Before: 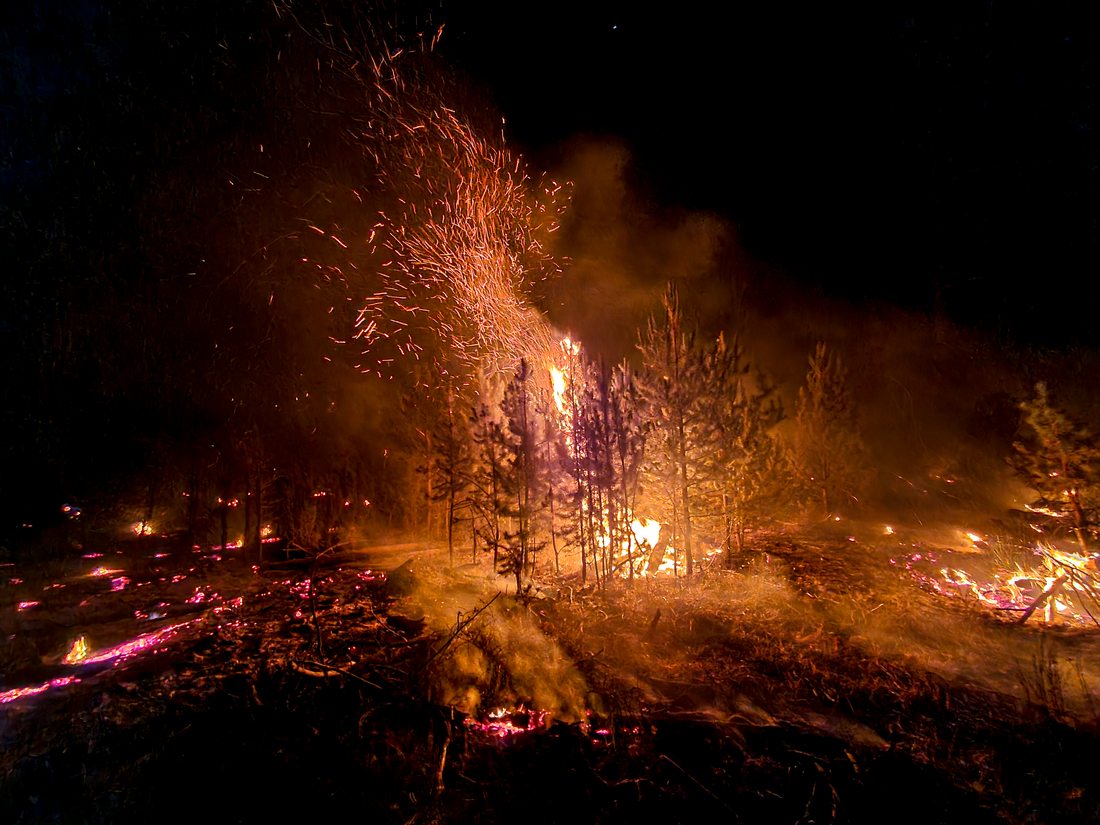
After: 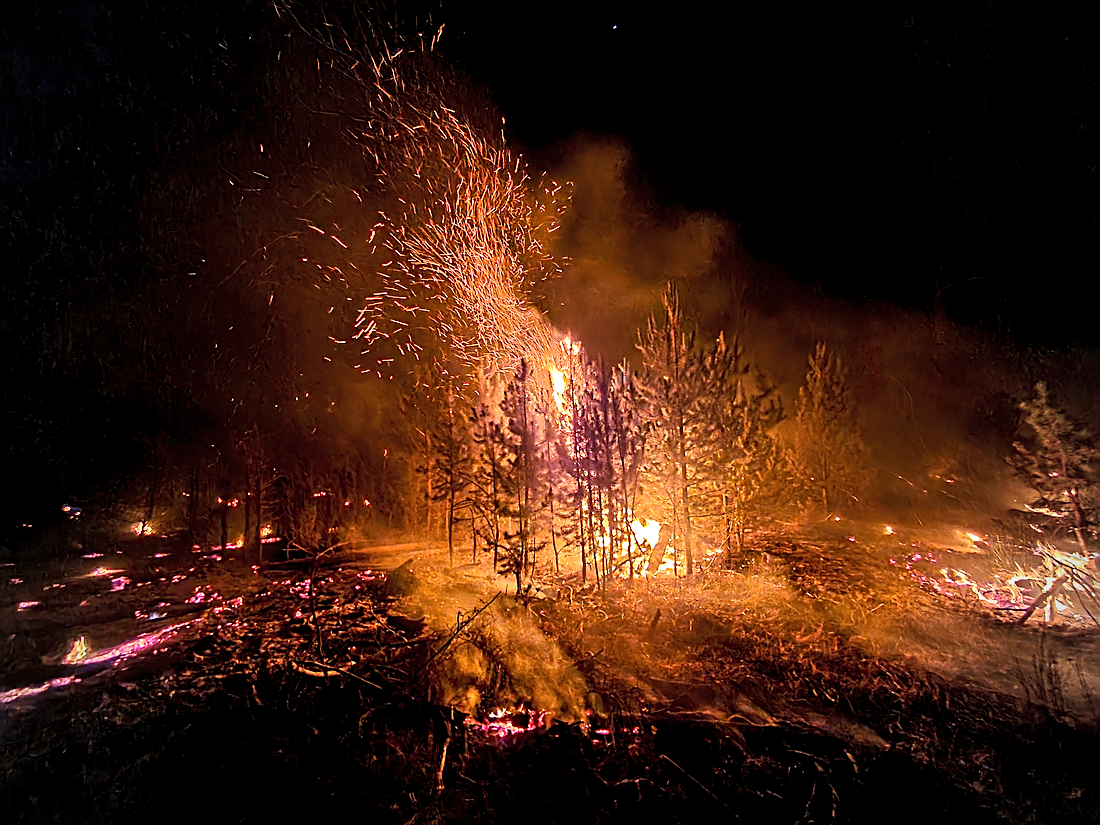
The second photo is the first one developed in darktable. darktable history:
contrast brightness saturation: contrast 0.05, brightness 0.06, saturation 0.01
sharpen: amount 0.901
base curve: curves: ch0 [(0, 0) (0.666, 0.806) (1, 1)]
vignetting: fall-off start 71.74%
